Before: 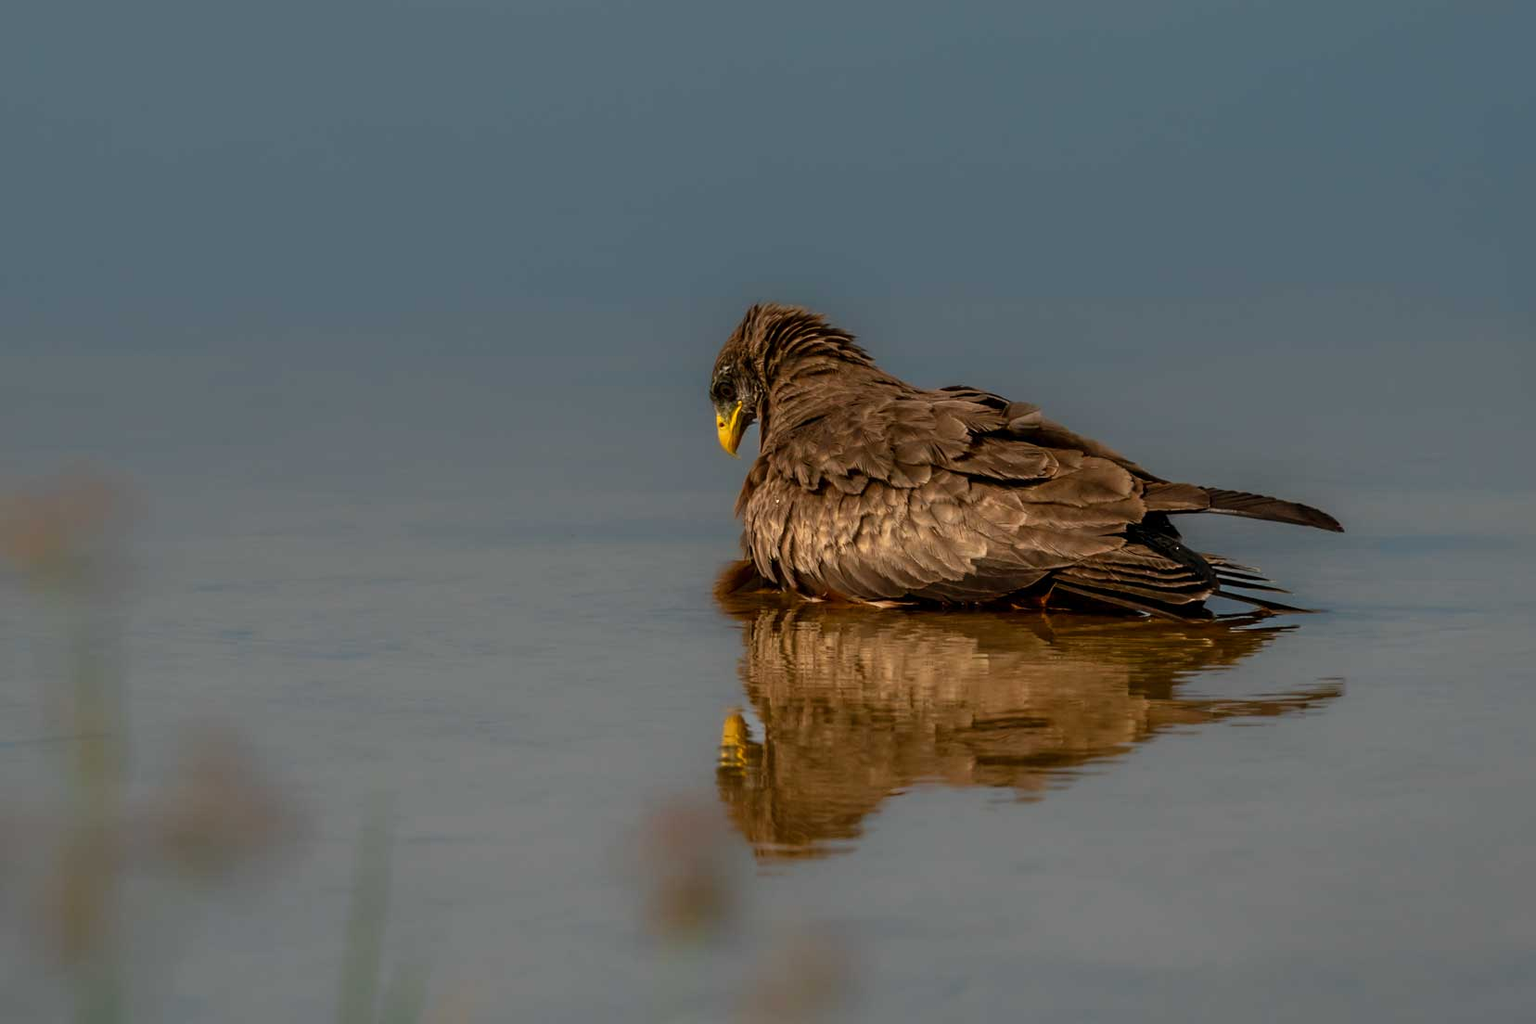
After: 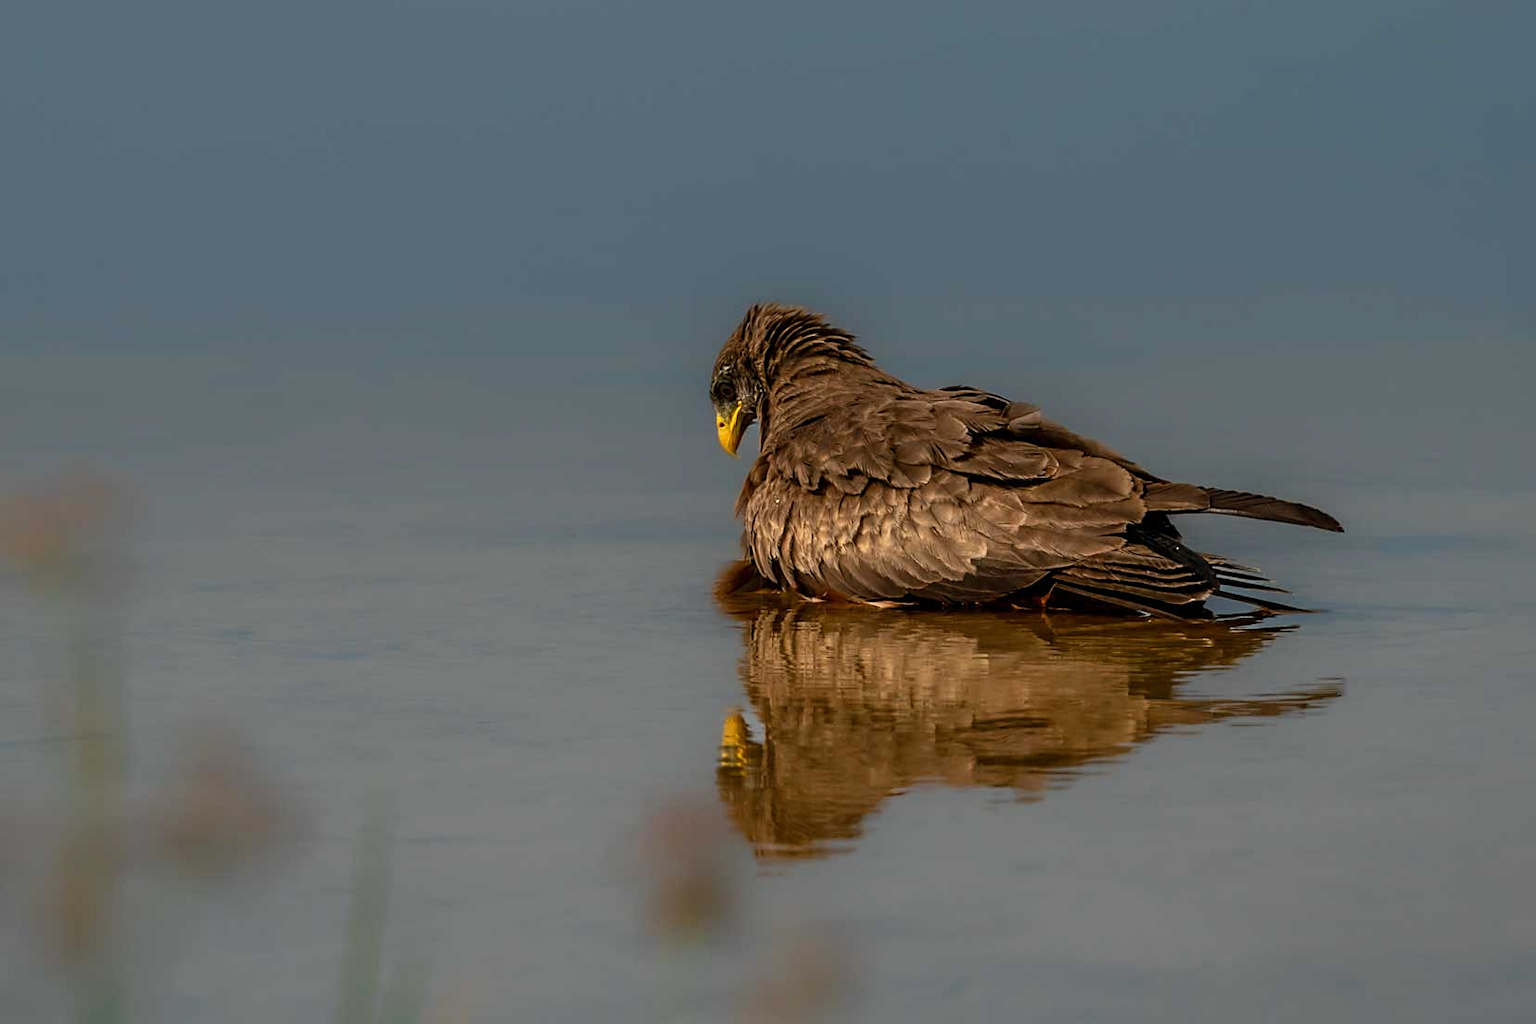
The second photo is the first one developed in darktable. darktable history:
sharpen: radius 1.898, amount 0.39, threshold 1.586
levels: levels [0, 0.492, 0.984]
